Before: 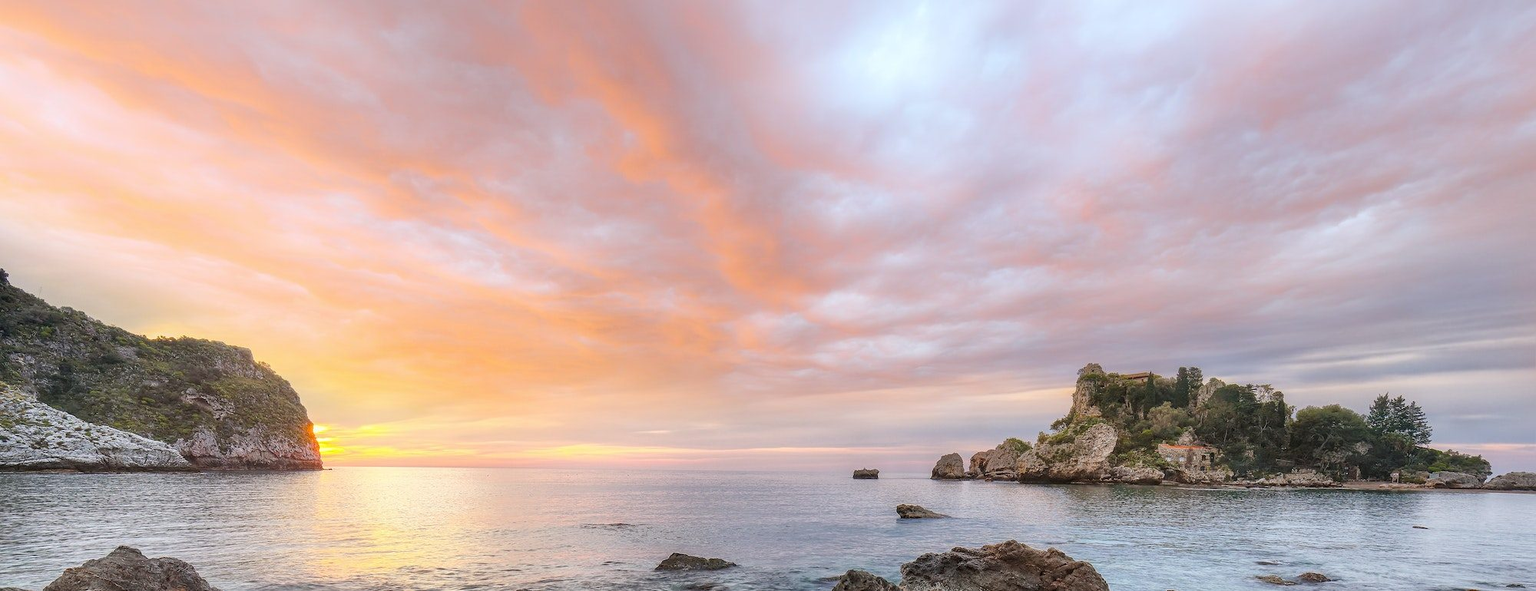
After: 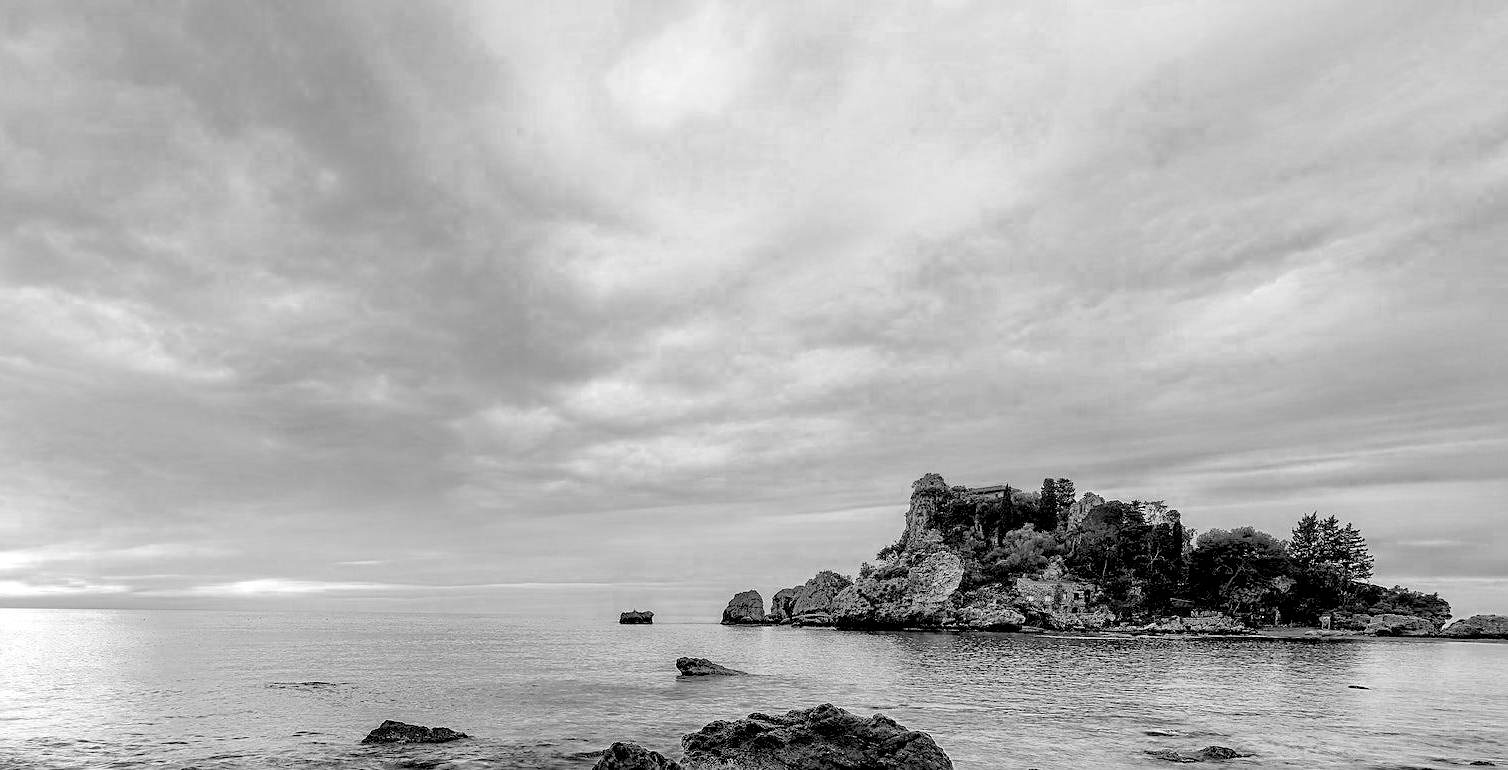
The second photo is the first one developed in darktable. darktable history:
sharpen: on, module defaults
color balance rgb: shadows lift › chroma 3%, shadows lift › hue 280.8°, power › hue 330°, highlights gain › chroma 3%, highlights gain › hue 75.6°, global offset › luminance -1%, perceptual saturation grading › global saturation 20%, perceptual saturation grading › highlights -25%, perceptual saturation grading › shadows 50%, global vibrance 20%
rgb levels: levels [[0.029, 0.461, 0.922], [0, 0.5, 1], [0, 0.5, 1]]
color zones: curves: ch0 [(0.002, 0.593) (0.143, 0.417) (0.285, 0.541) (0.455, 0.289) (0.608, 0.327) (0.727, 0.283) (0.869, 0.571) (1, 0.603)]; ch1 [(0, 0) (0.143, 0) (0.286, 0) (0.429, 0) (0.571, 0) (0.714, 0) (0.857, 0)]
crop and rotate: left 24.6%
